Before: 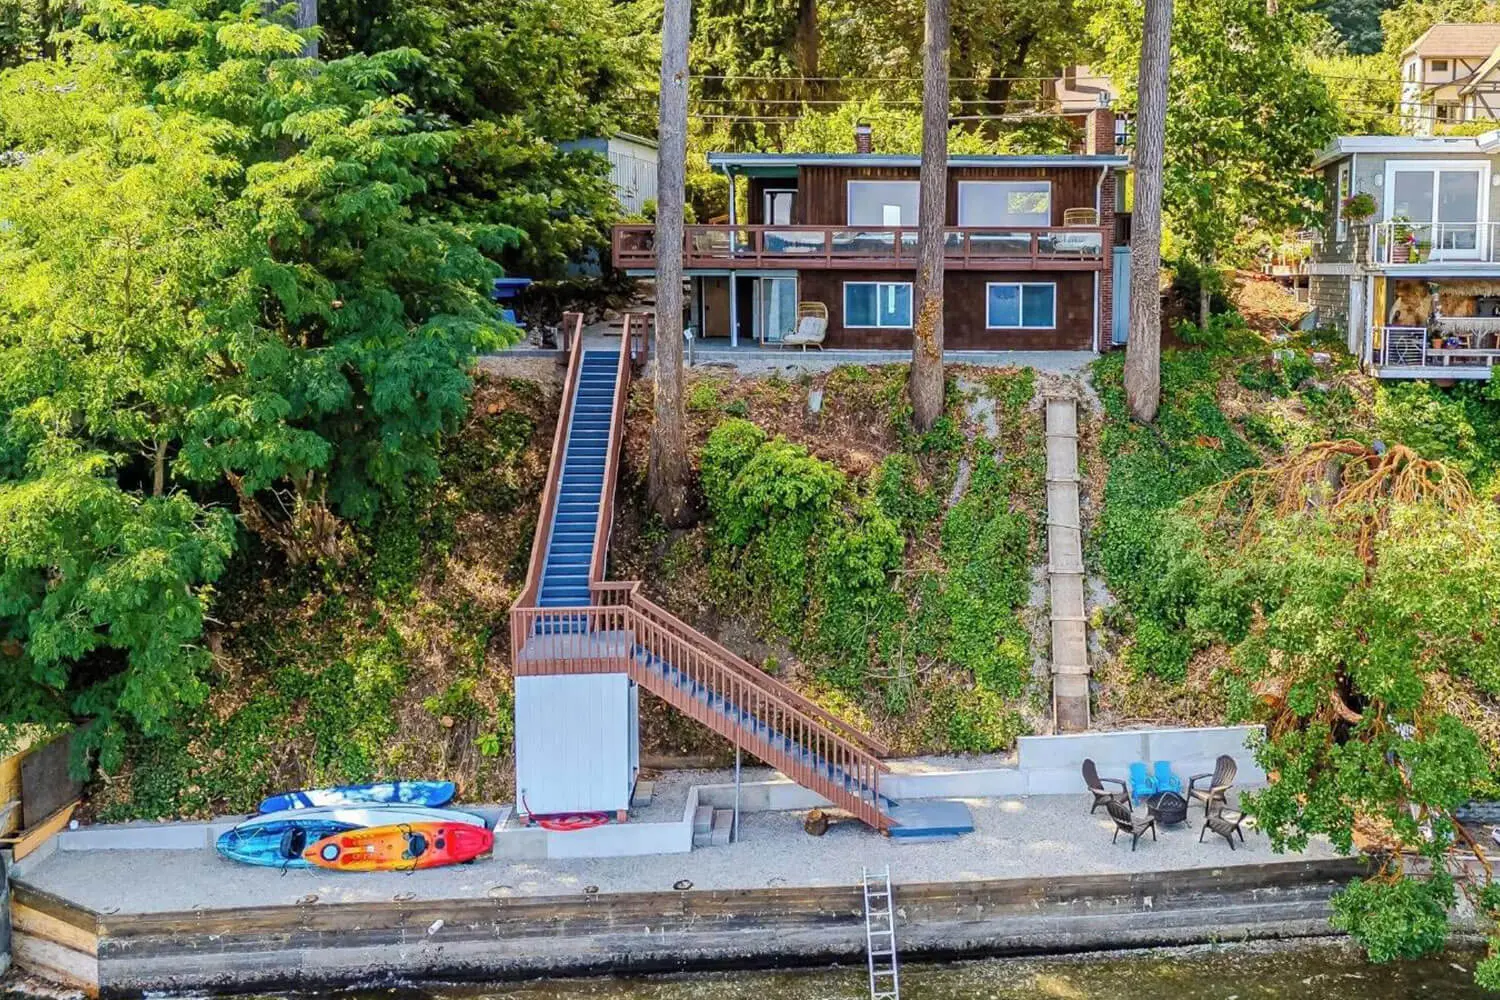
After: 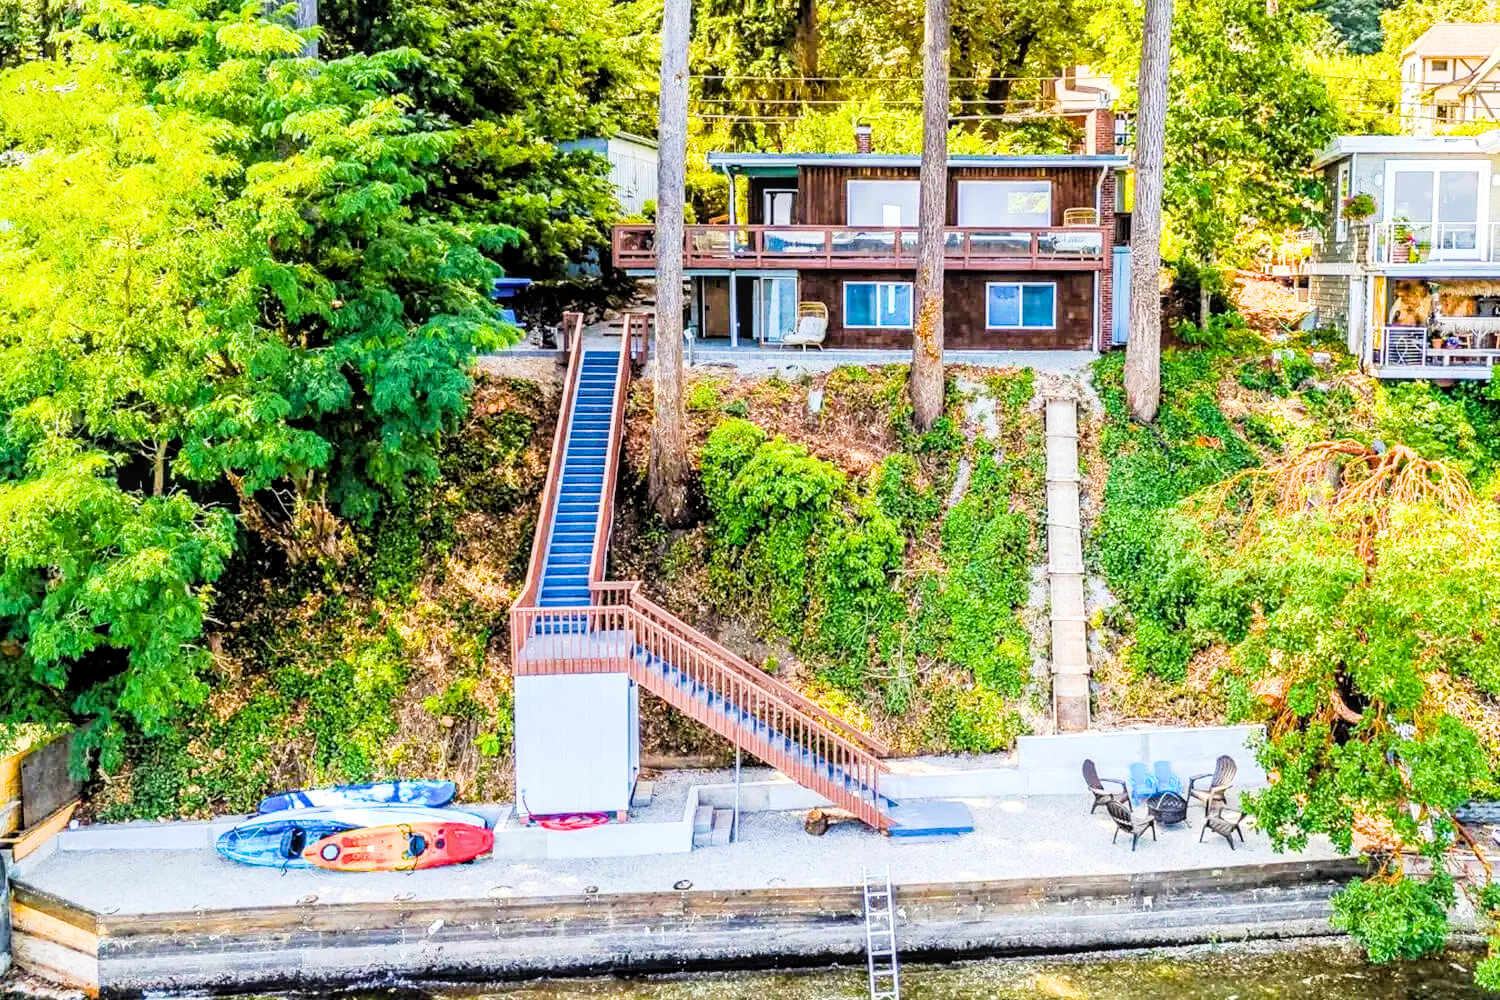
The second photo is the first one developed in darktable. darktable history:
local contrast: on, module defaults
exposure: black level correction 0, exposure 1.3 EV, compensate exposure bias true, compensate highlight preservation false
filmic rgb: black relative exposure -5 EV, hardness 2.88, contrast 1.3, highlights saturation mix -35%
color balance rgb: perceptual saturation grading › global saturation 20%, global vibrance 20%
